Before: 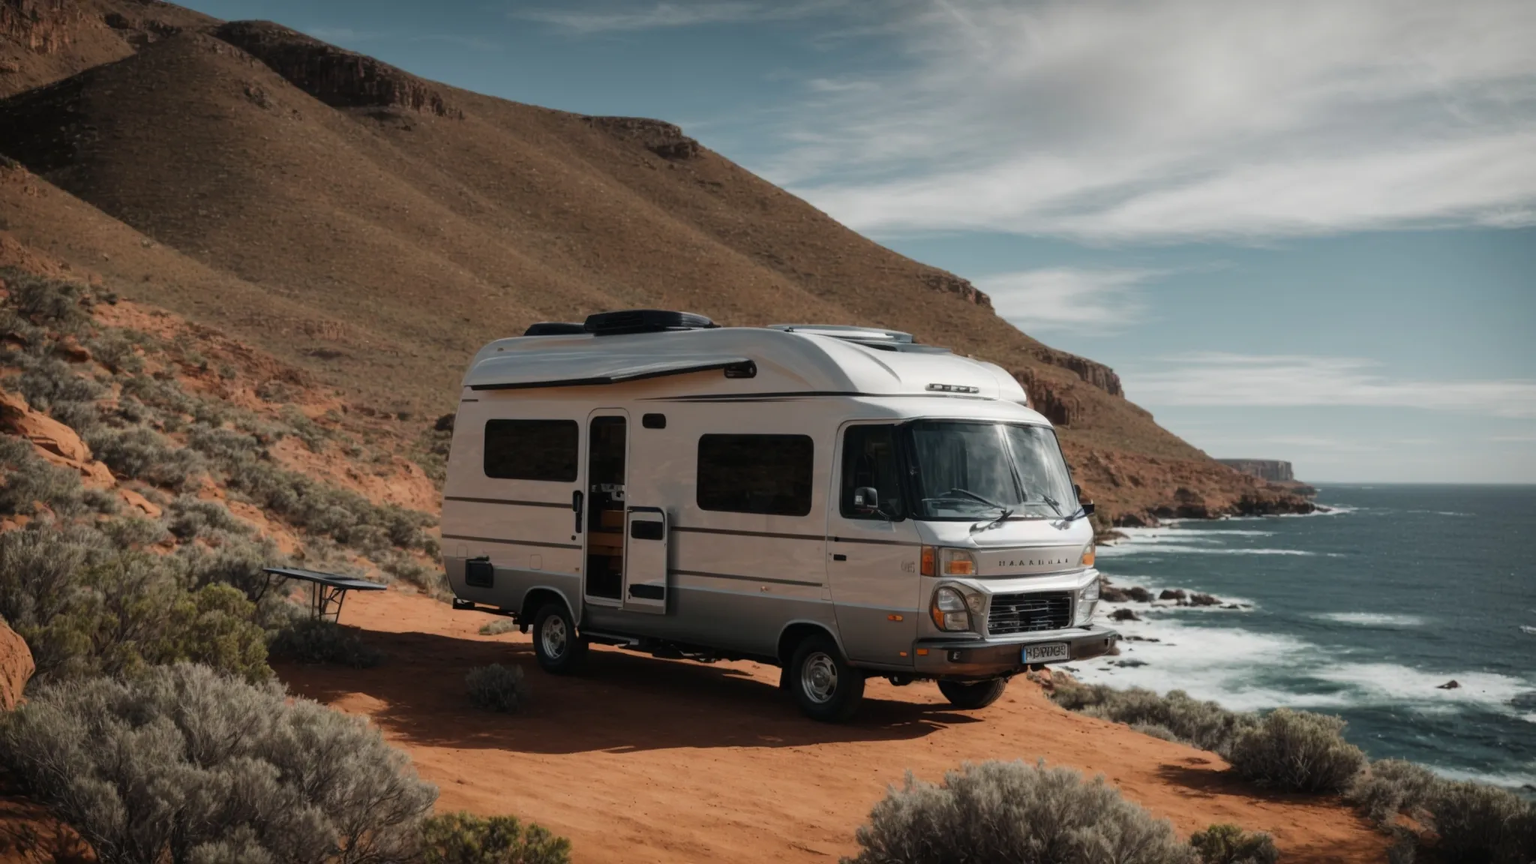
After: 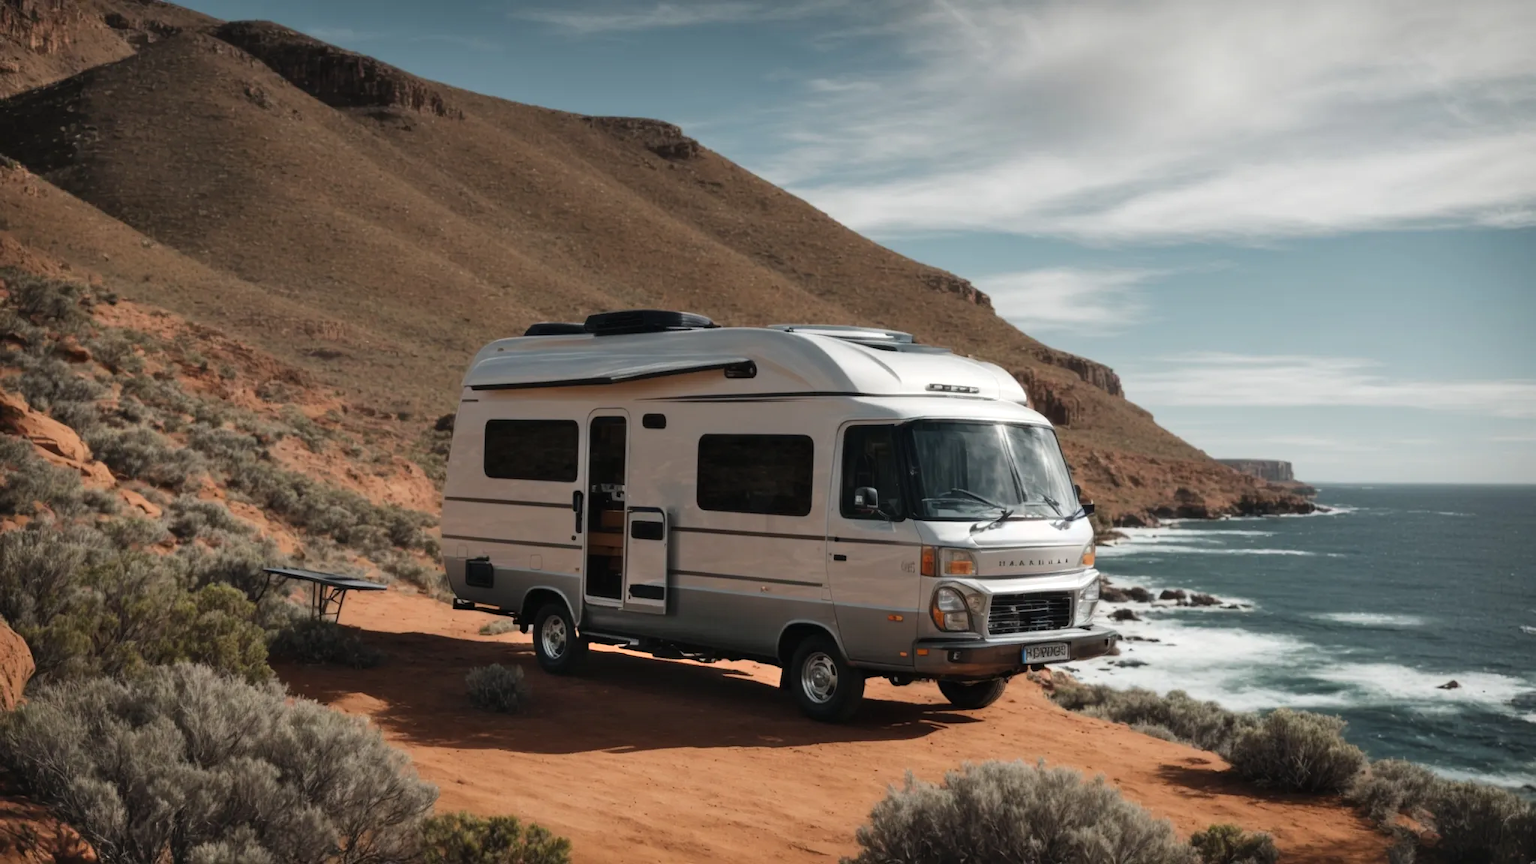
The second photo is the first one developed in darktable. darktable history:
shadows and highlights: radius 45.94, white point adjustment 6.61, compress 79.19%, soften with gaussian
